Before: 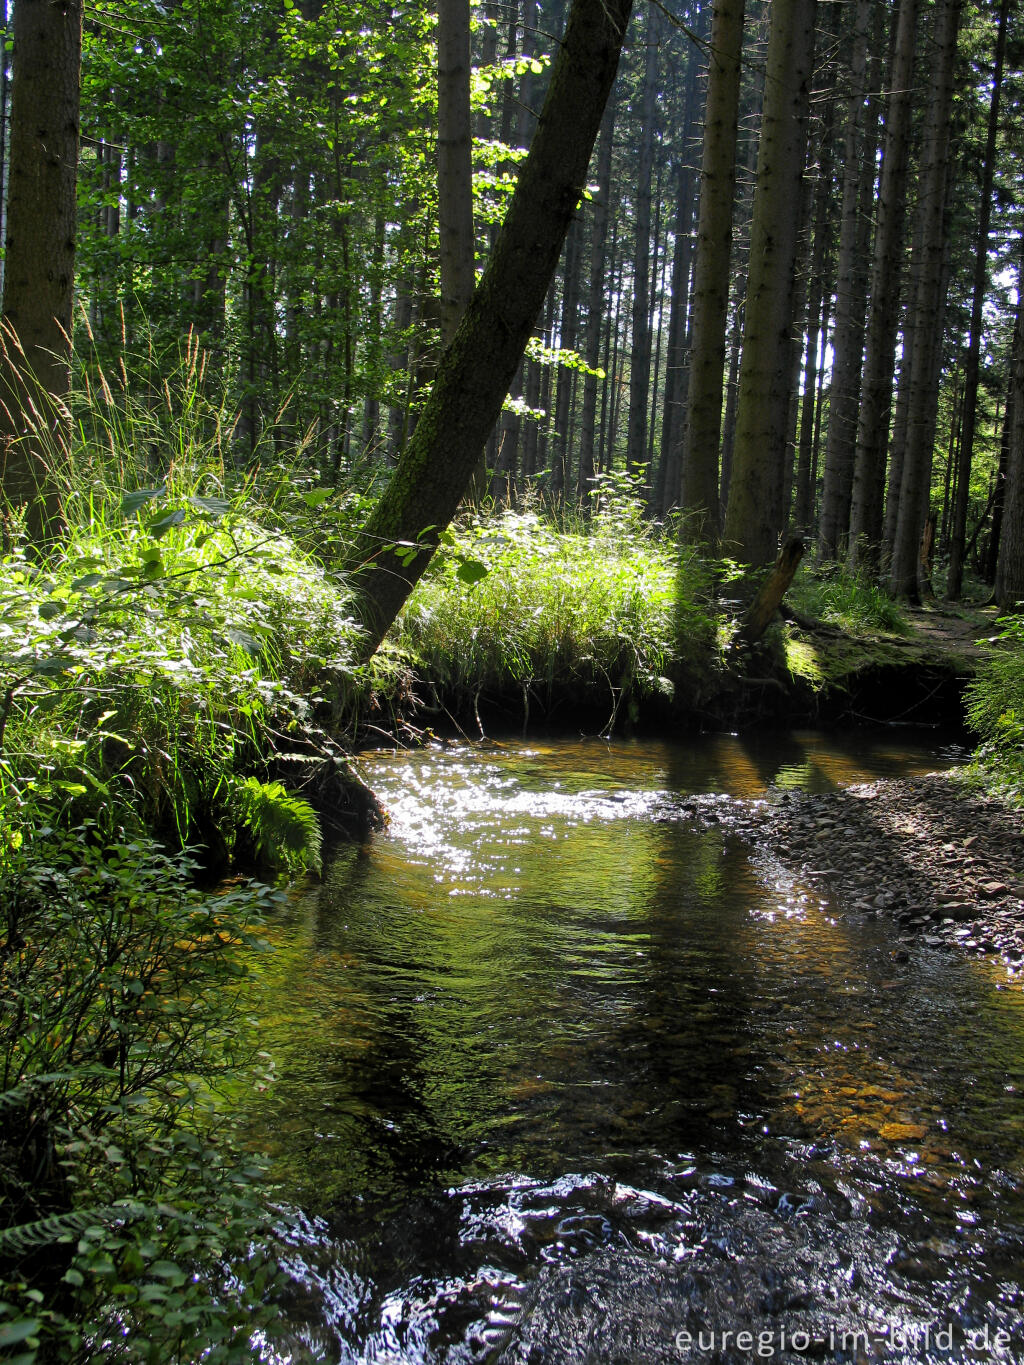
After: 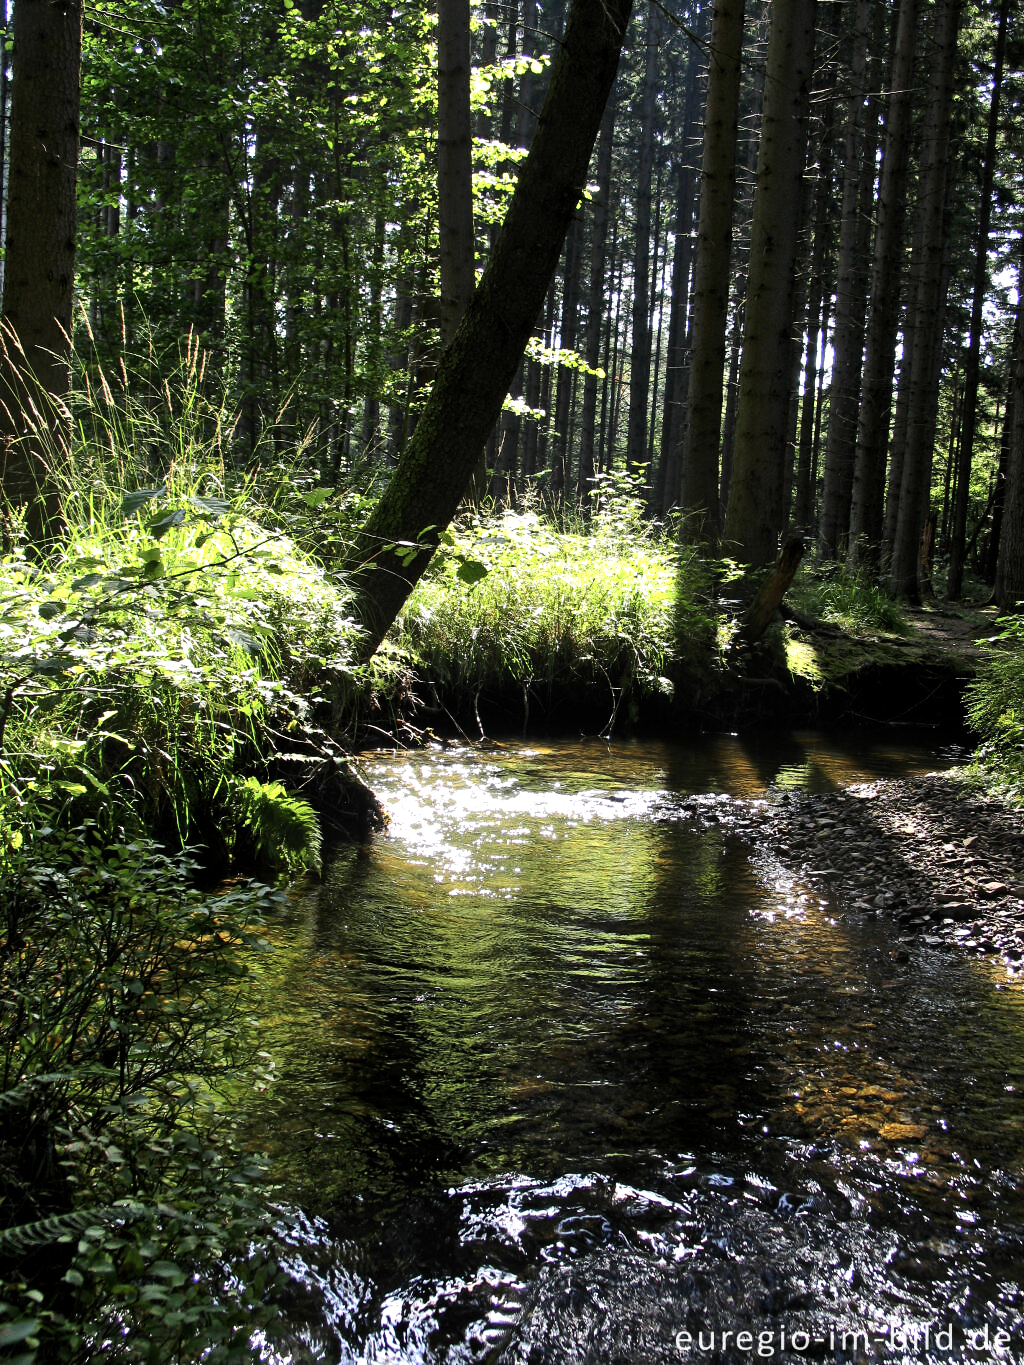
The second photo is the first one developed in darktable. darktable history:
contrast brightness saturation: contrast 0.11, saturation -0.17
tone equalizer: -8 EV -0.75 EV, -7 EV -0.7 EV, -6 EV -0.6 EV, -5 EV -0.4 EV, -3 EV 0.4 EV, -2 EV 0.6 EV, -1 EV 0.7 EV, +0 EV 0.75 EV, edges refinement/feathering 500, mask exposure compensation -1.57 EV, preserve details no
